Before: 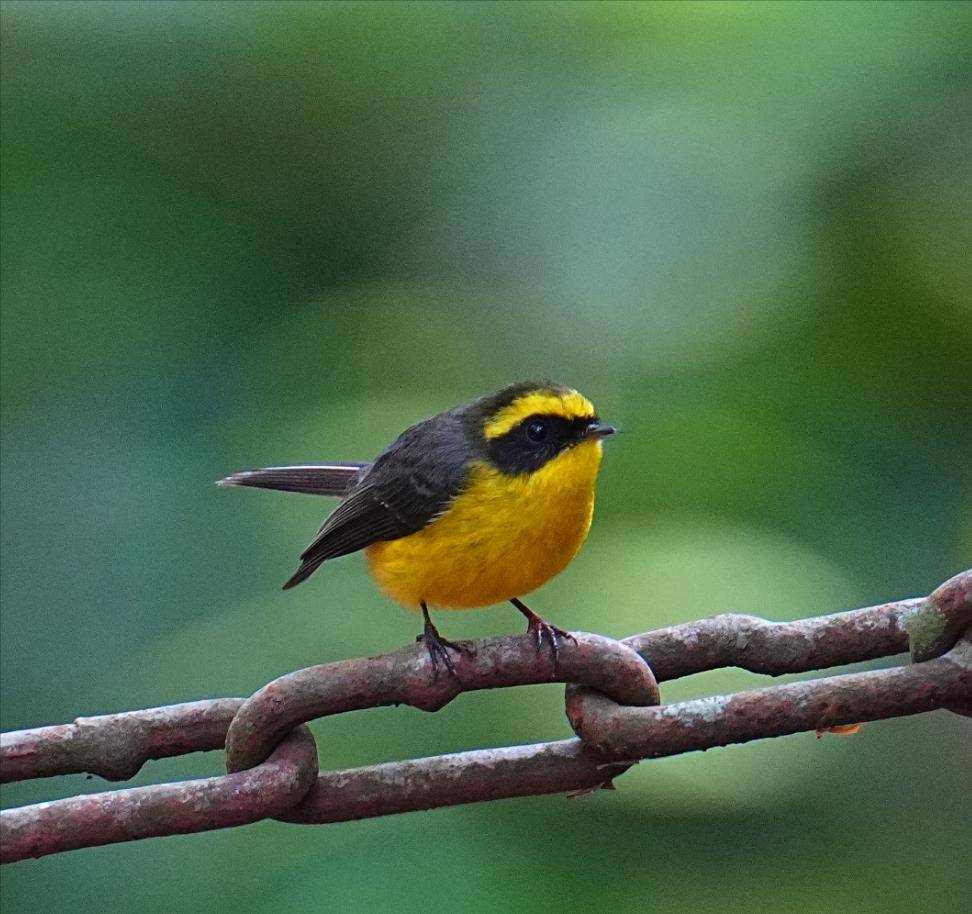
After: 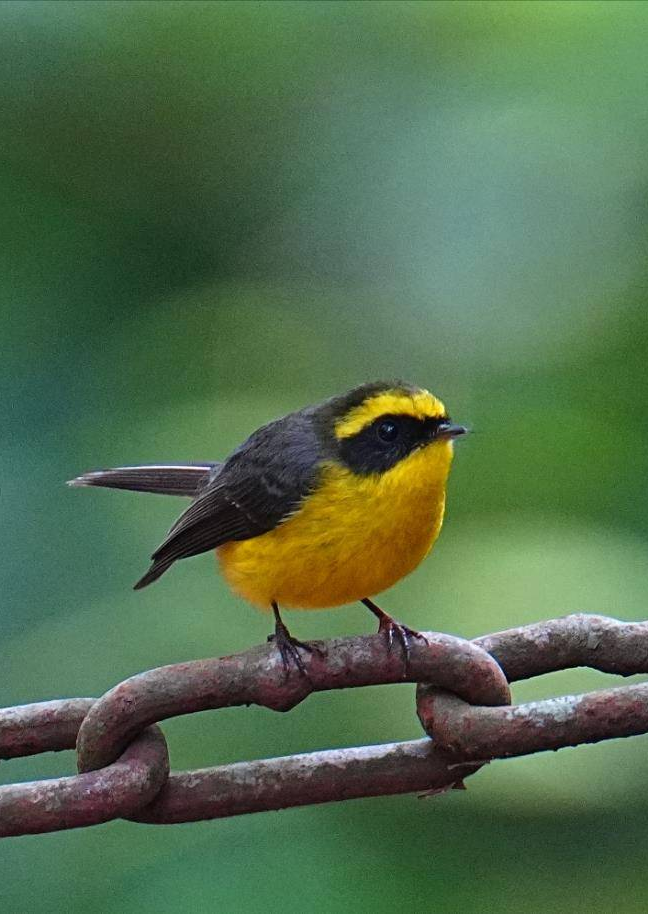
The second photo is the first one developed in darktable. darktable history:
crop: left 15.396%, right 17.908%
